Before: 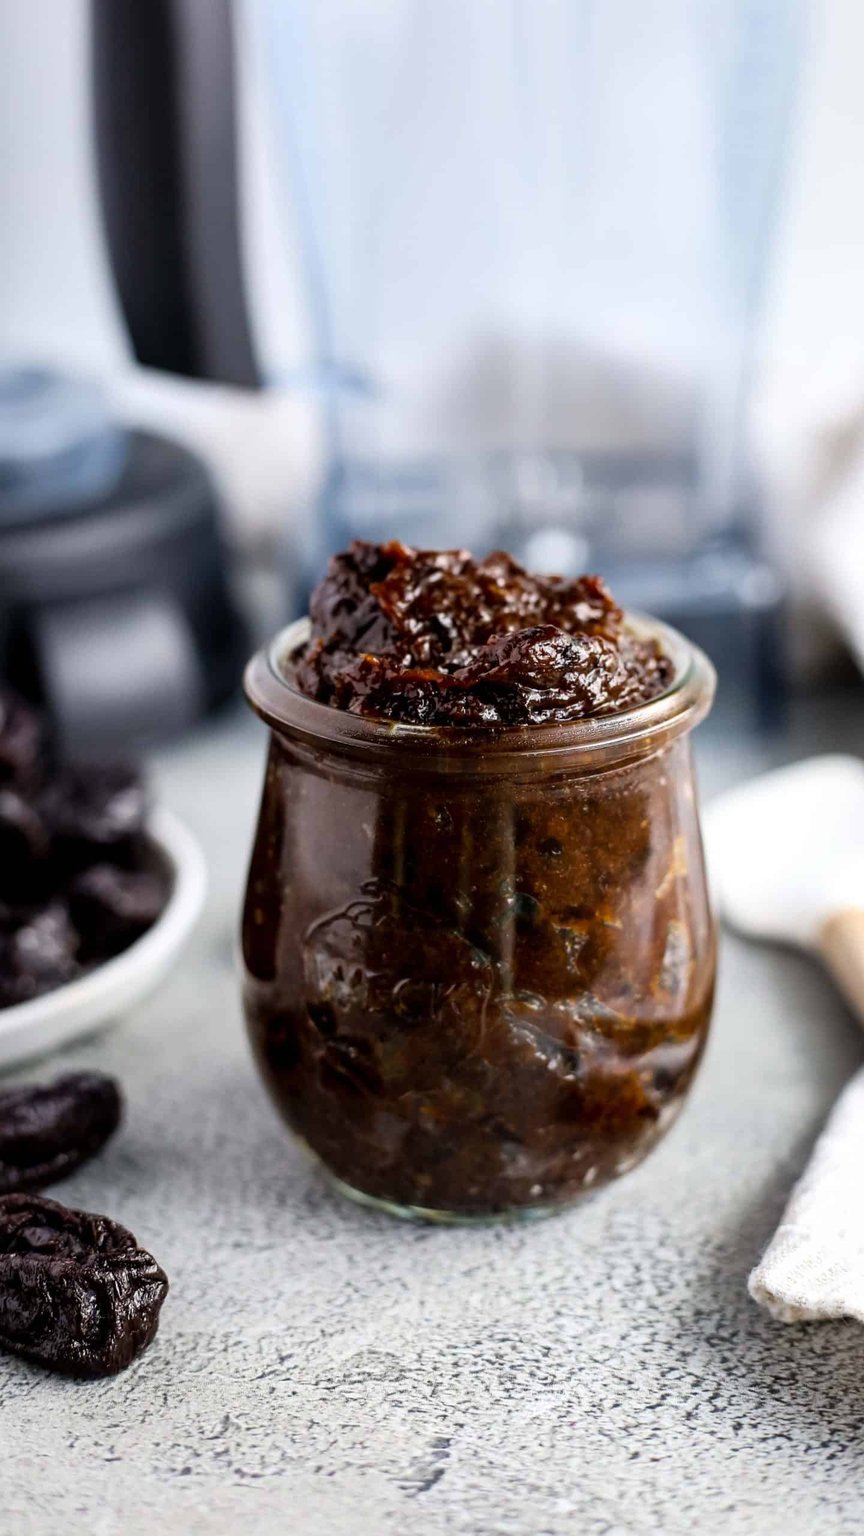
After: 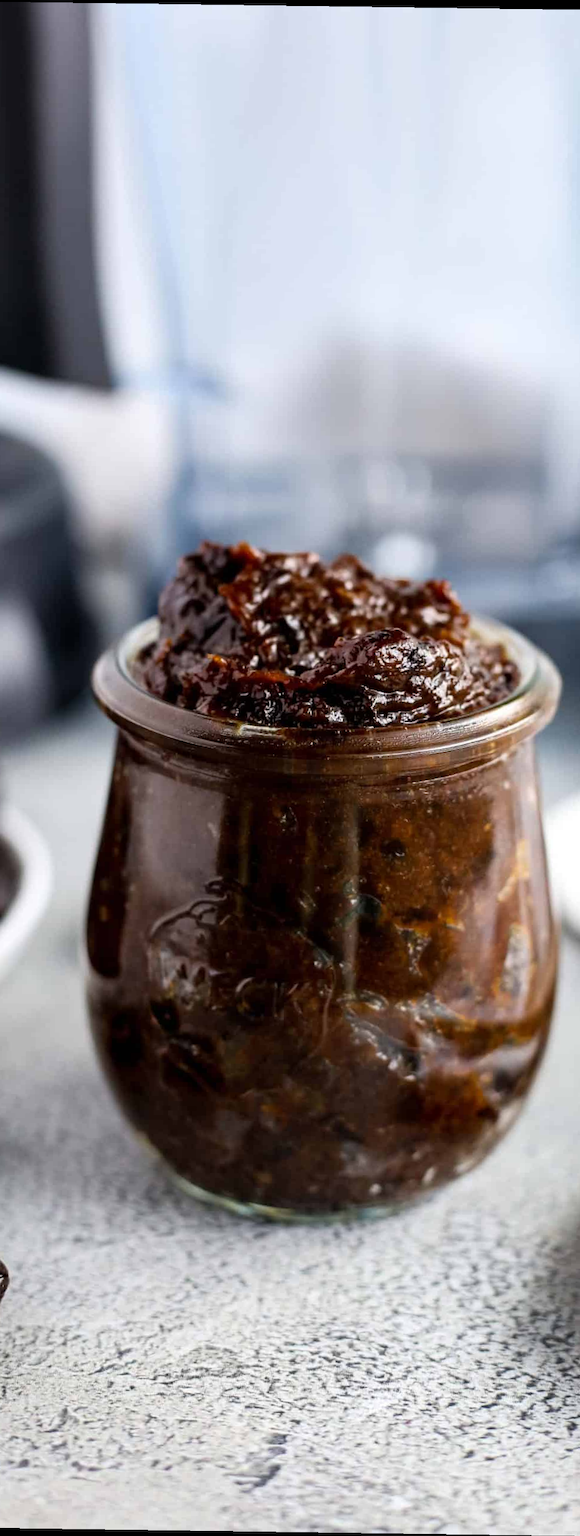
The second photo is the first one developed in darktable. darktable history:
rotate and perspective: rotation 0.8°, automatic cropping off
crop and rotate: left 18.442%, right 15.508%
